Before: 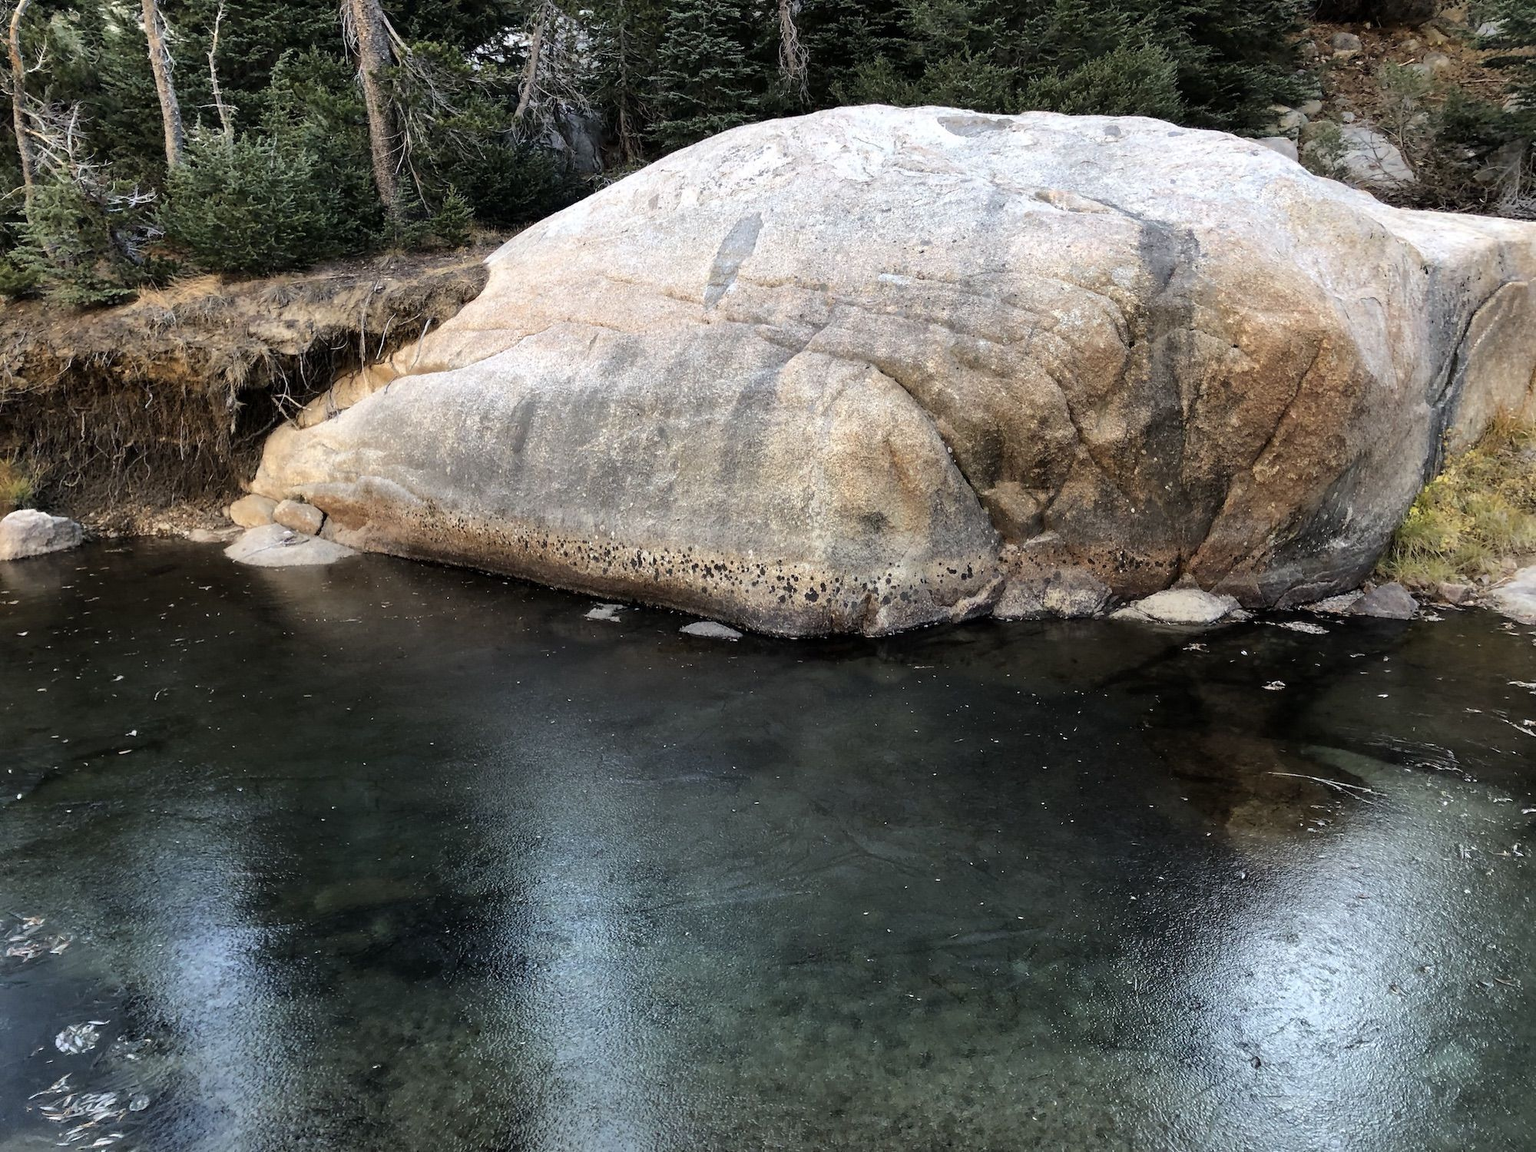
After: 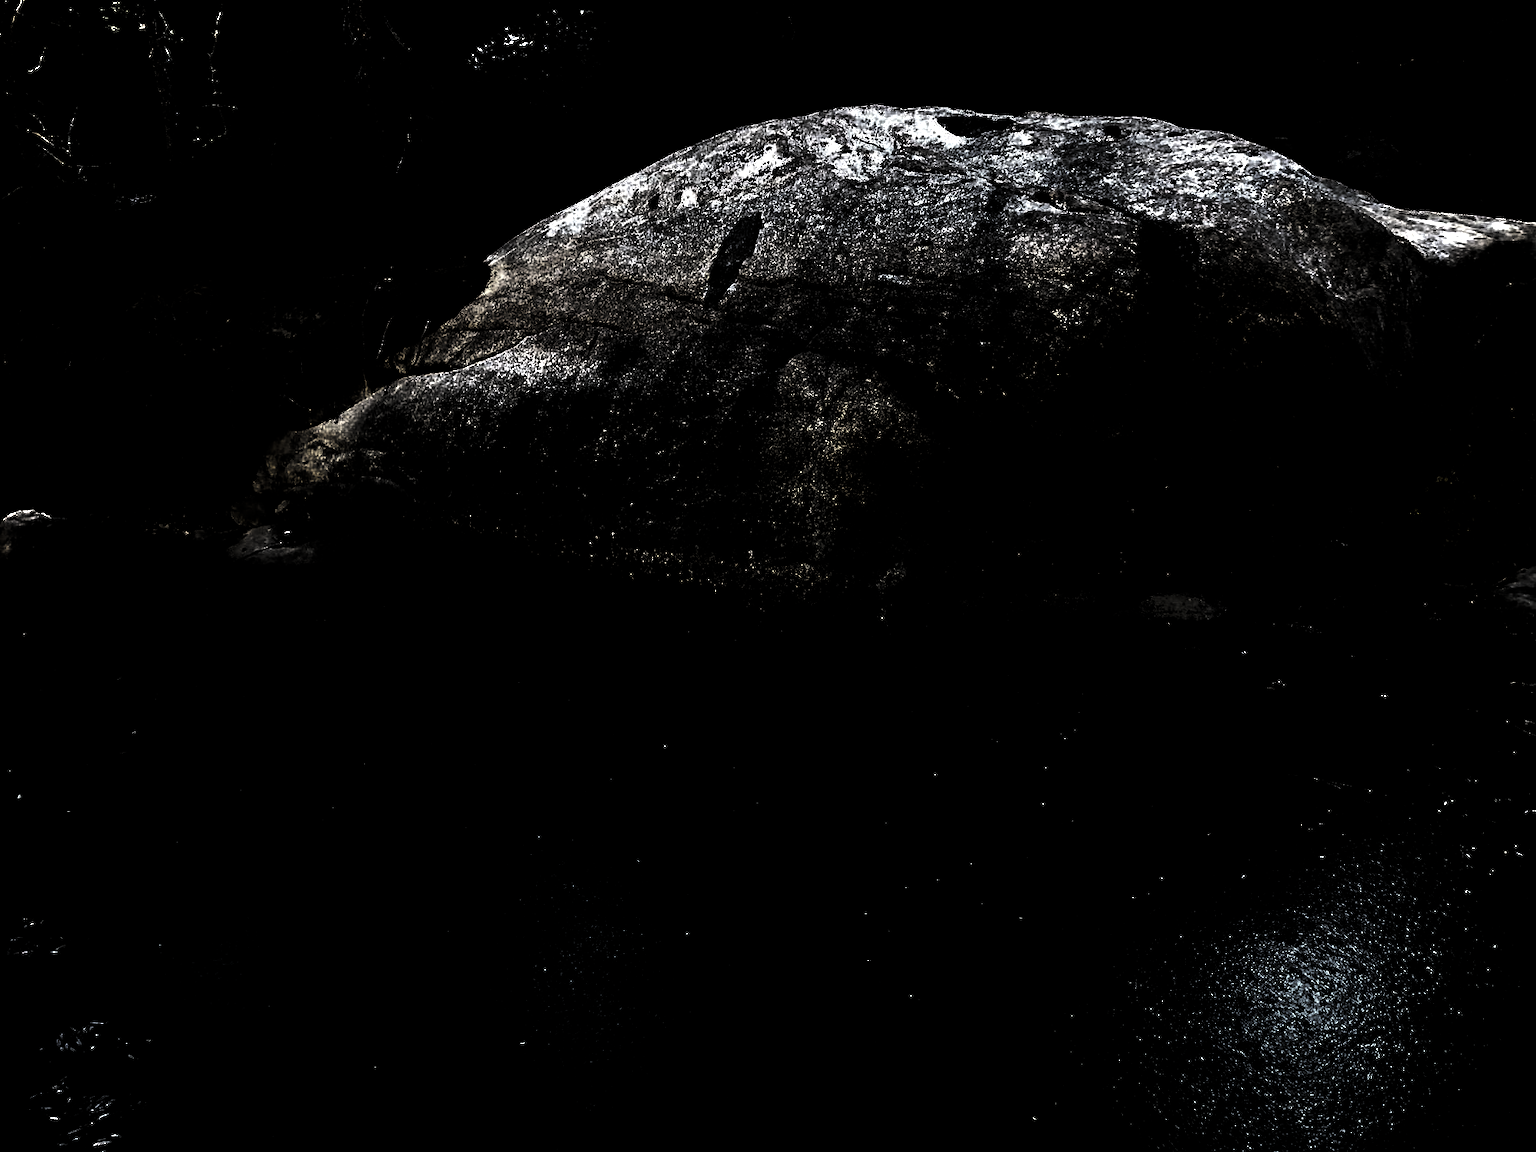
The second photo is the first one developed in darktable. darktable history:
color contrast: green-magenta contrast 0.8, blue-yellow contrast 1.1, unbound 0
color balance rgb: linear chroma grading › global chroma 15%, perceptual saturation grading › global saturation 30%
levels: levels [0.721, 0.937, 0.997]
contrast equalizer: octaves 7, y [[0.6 ×6], [0.55 ×6], [0 ×6], [0 ×6], [0 ×6]], mix 0.15
